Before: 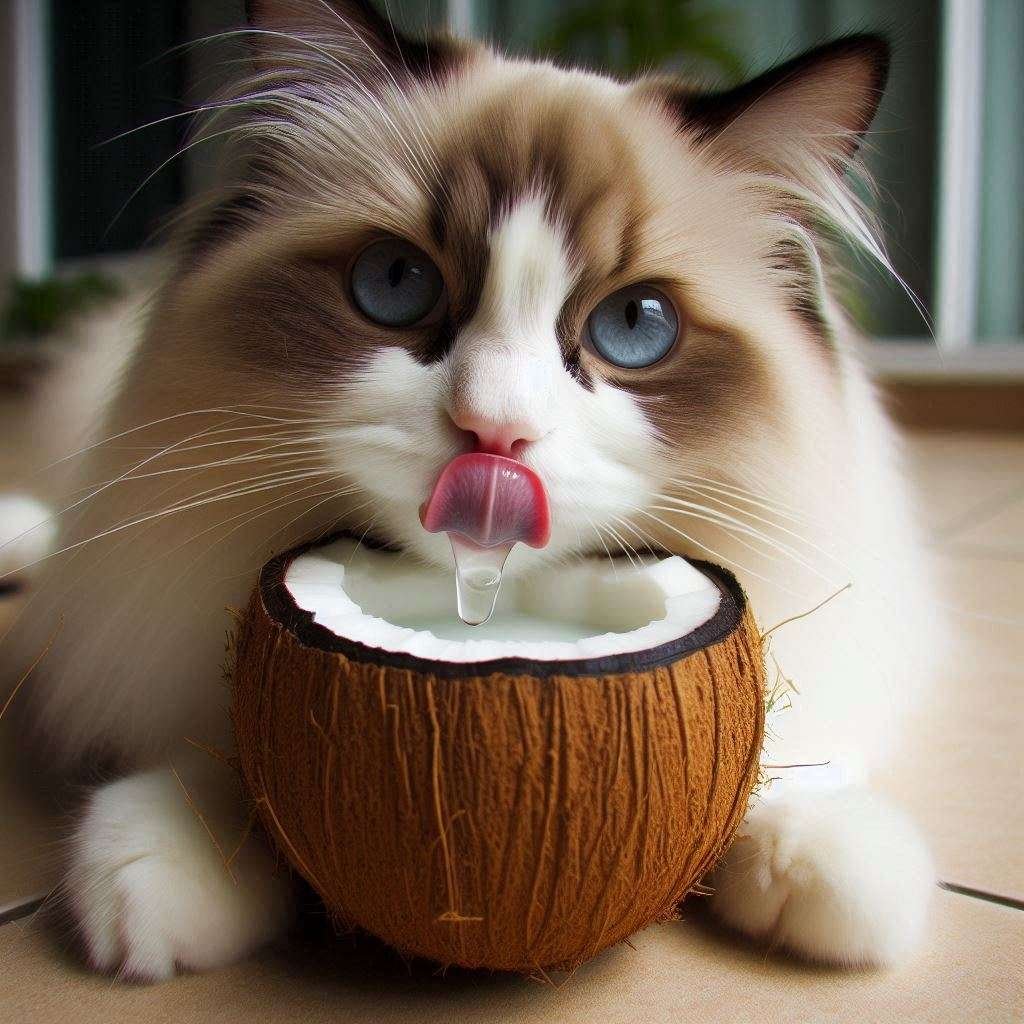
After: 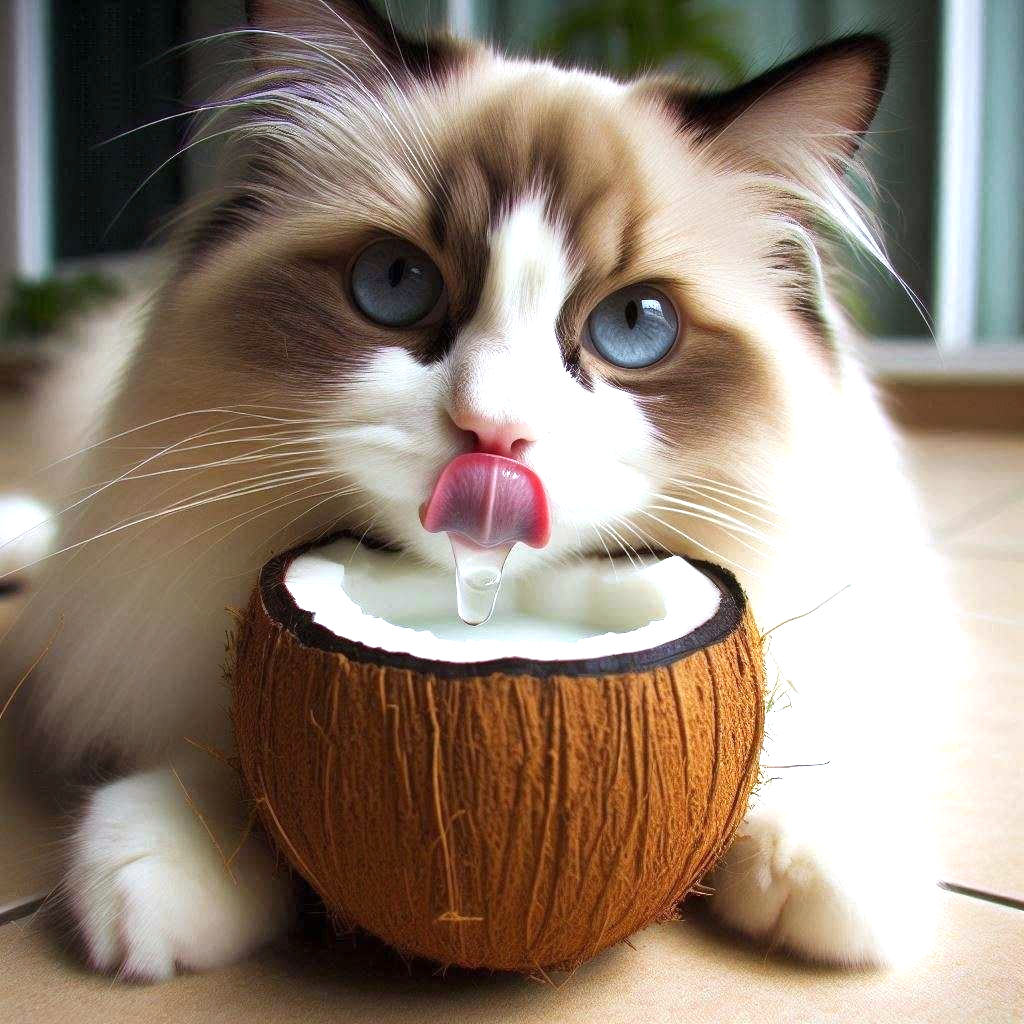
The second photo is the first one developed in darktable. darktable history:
white balance: red 0.967, blue 1.049
exposure: black level correction 0, exposure 0.7 EV, compensate exposure bias true, compensate highlight preservation false
color correction: saturation 0.99
